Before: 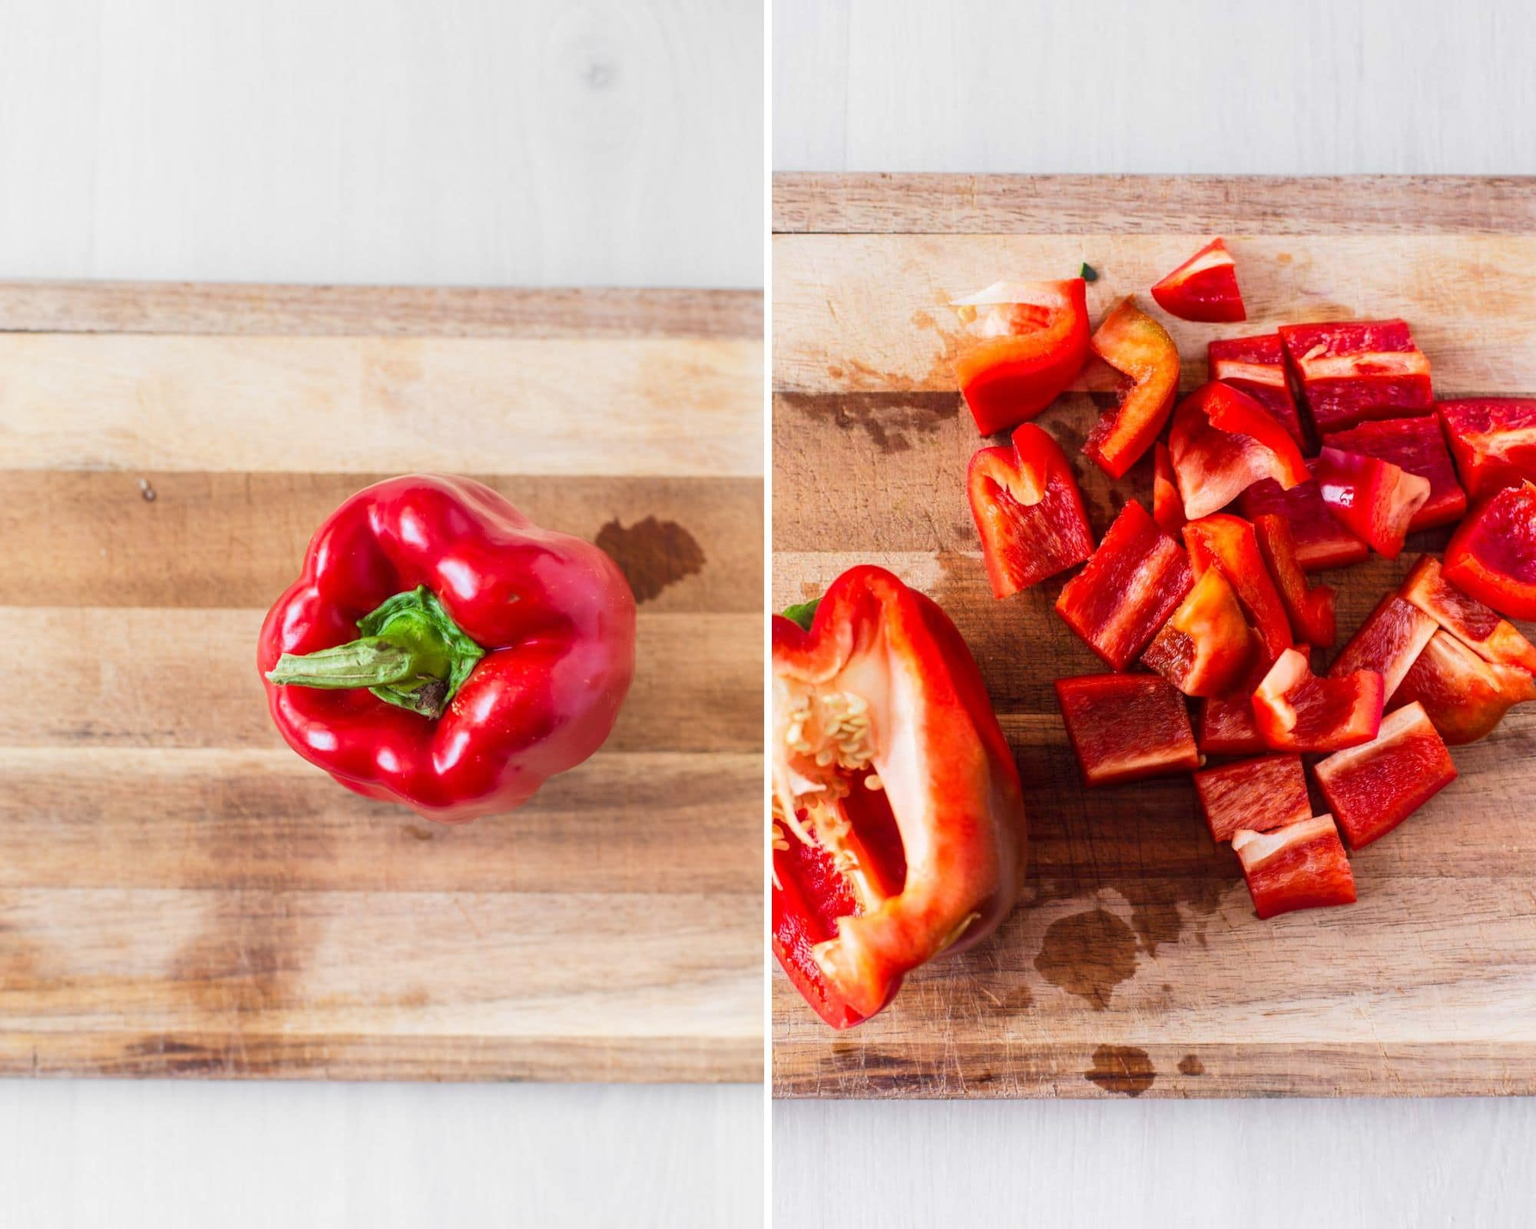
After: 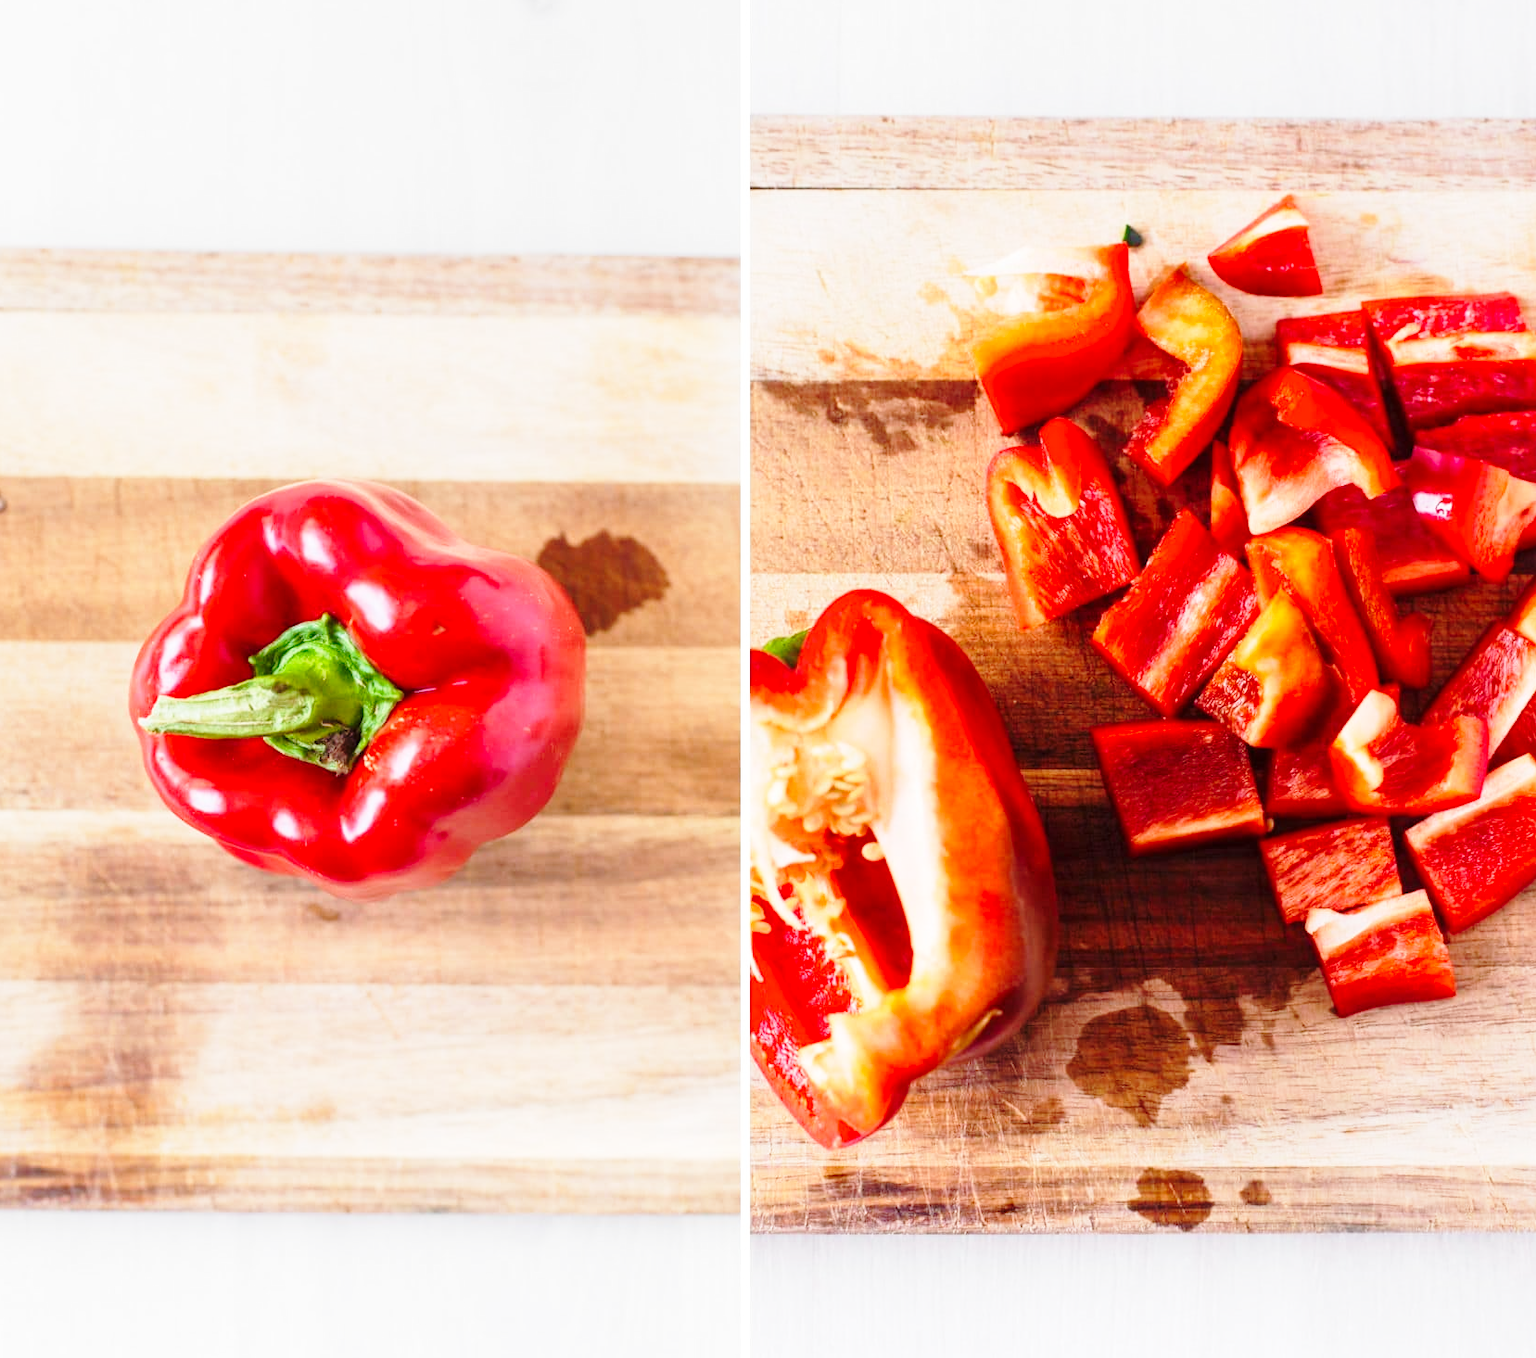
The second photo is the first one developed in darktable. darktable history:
crop: left 9.807%, top 6.259%, right 7.334%, bottom 2.177%
base curve: curves: ch0 [(0, 0) (0.028, 0.03) (0.121, 0.232) (0.46, 0.748) (0.859, 0.968) (1, 1)], preserve colors none
